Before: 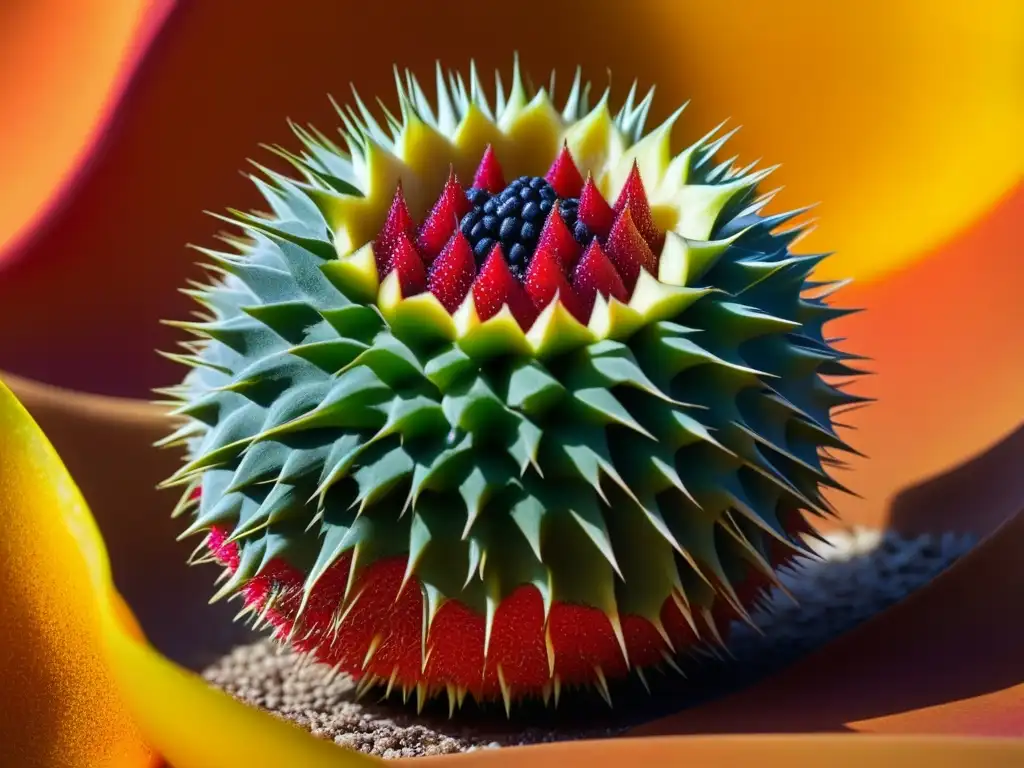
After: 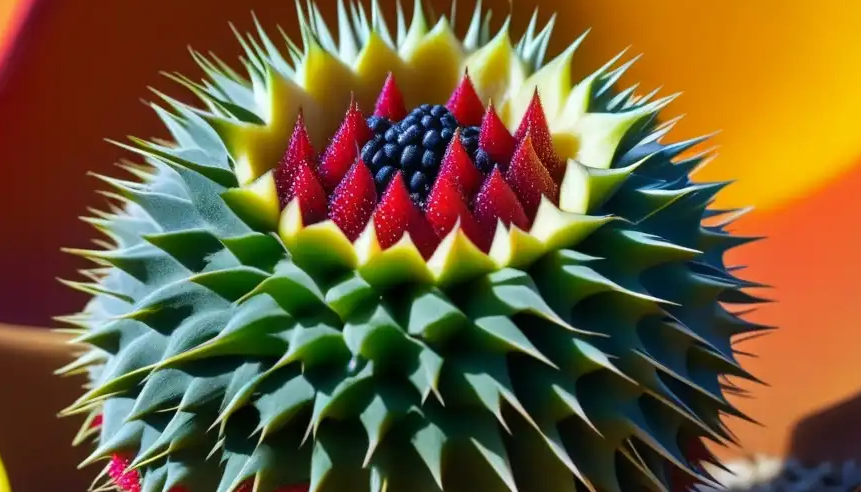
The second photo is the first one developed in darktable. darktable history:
crop and rotate: left 9.68%, top 9.479%, right 6.161%, bottom 26.358%
